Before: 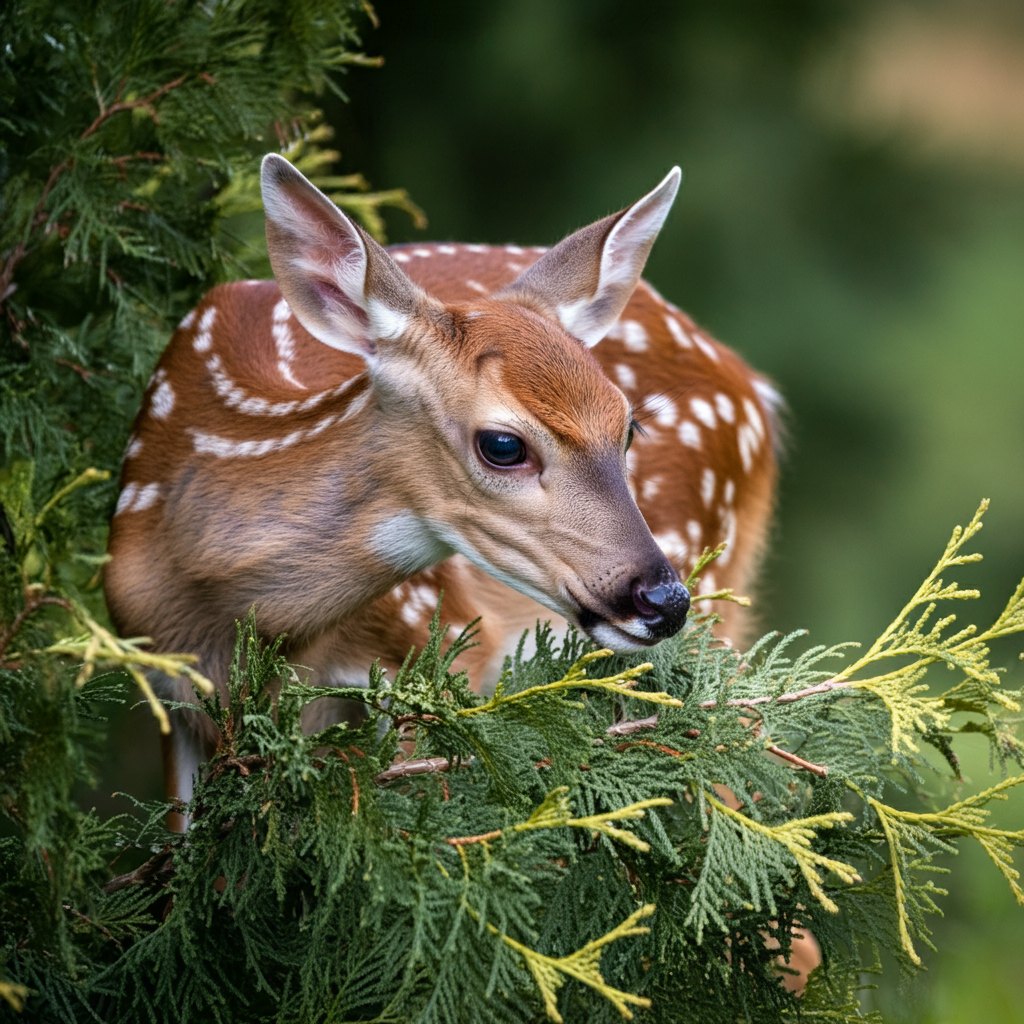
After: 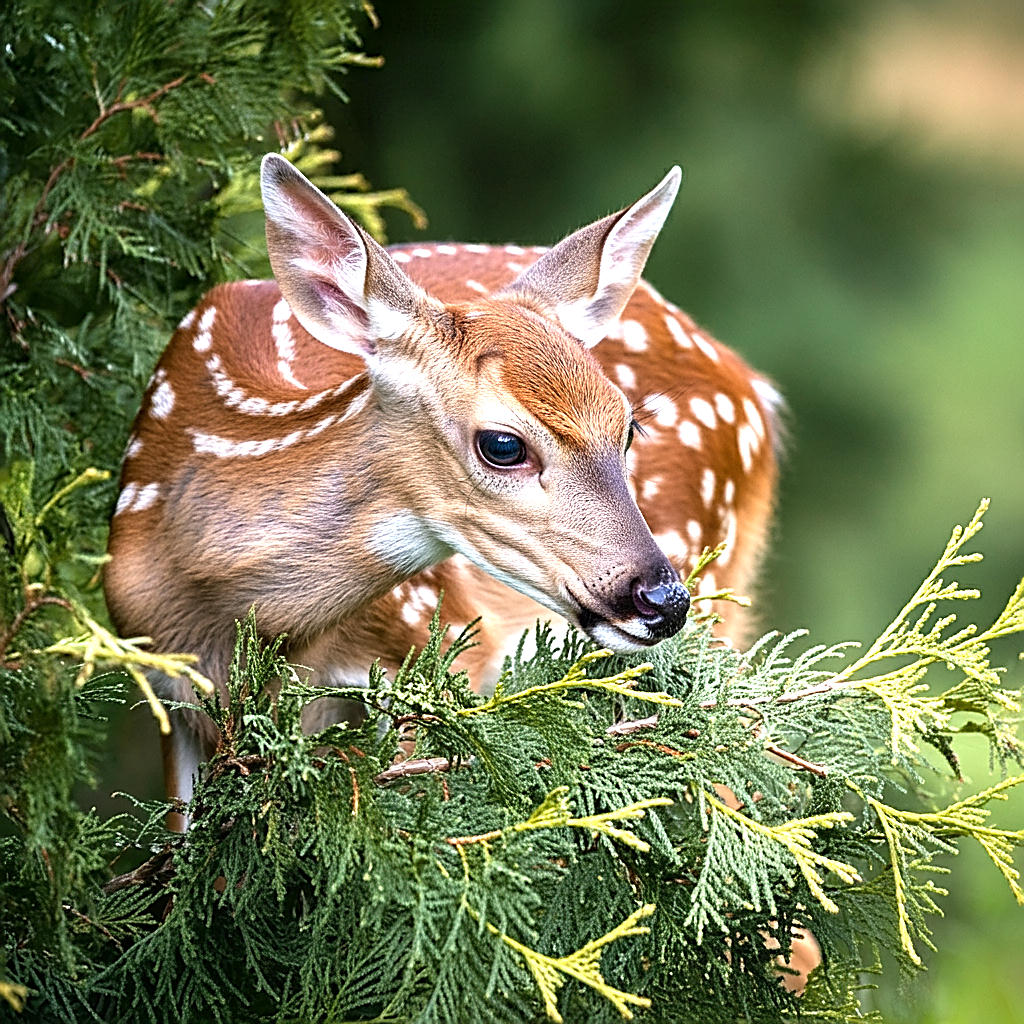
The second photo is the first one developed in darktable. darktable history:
exposure: exposure 1 EV, compensate highlight preservation false
sharpen: radius 1.723, amount 1.288
